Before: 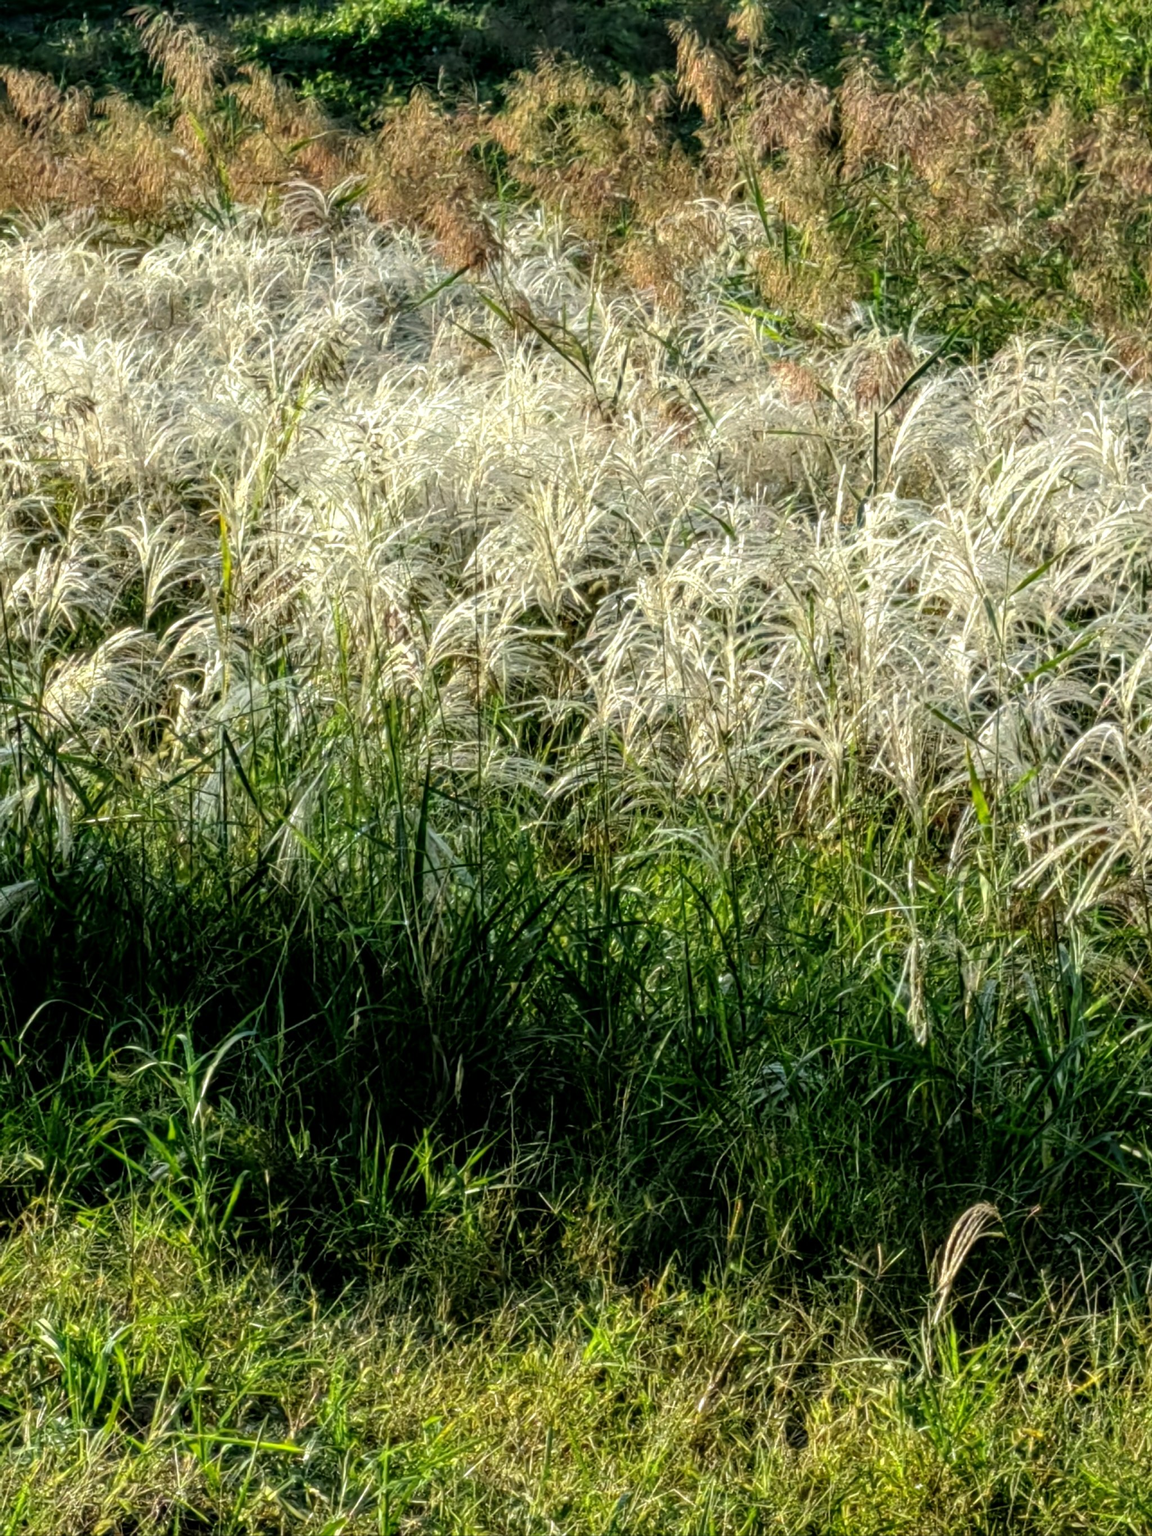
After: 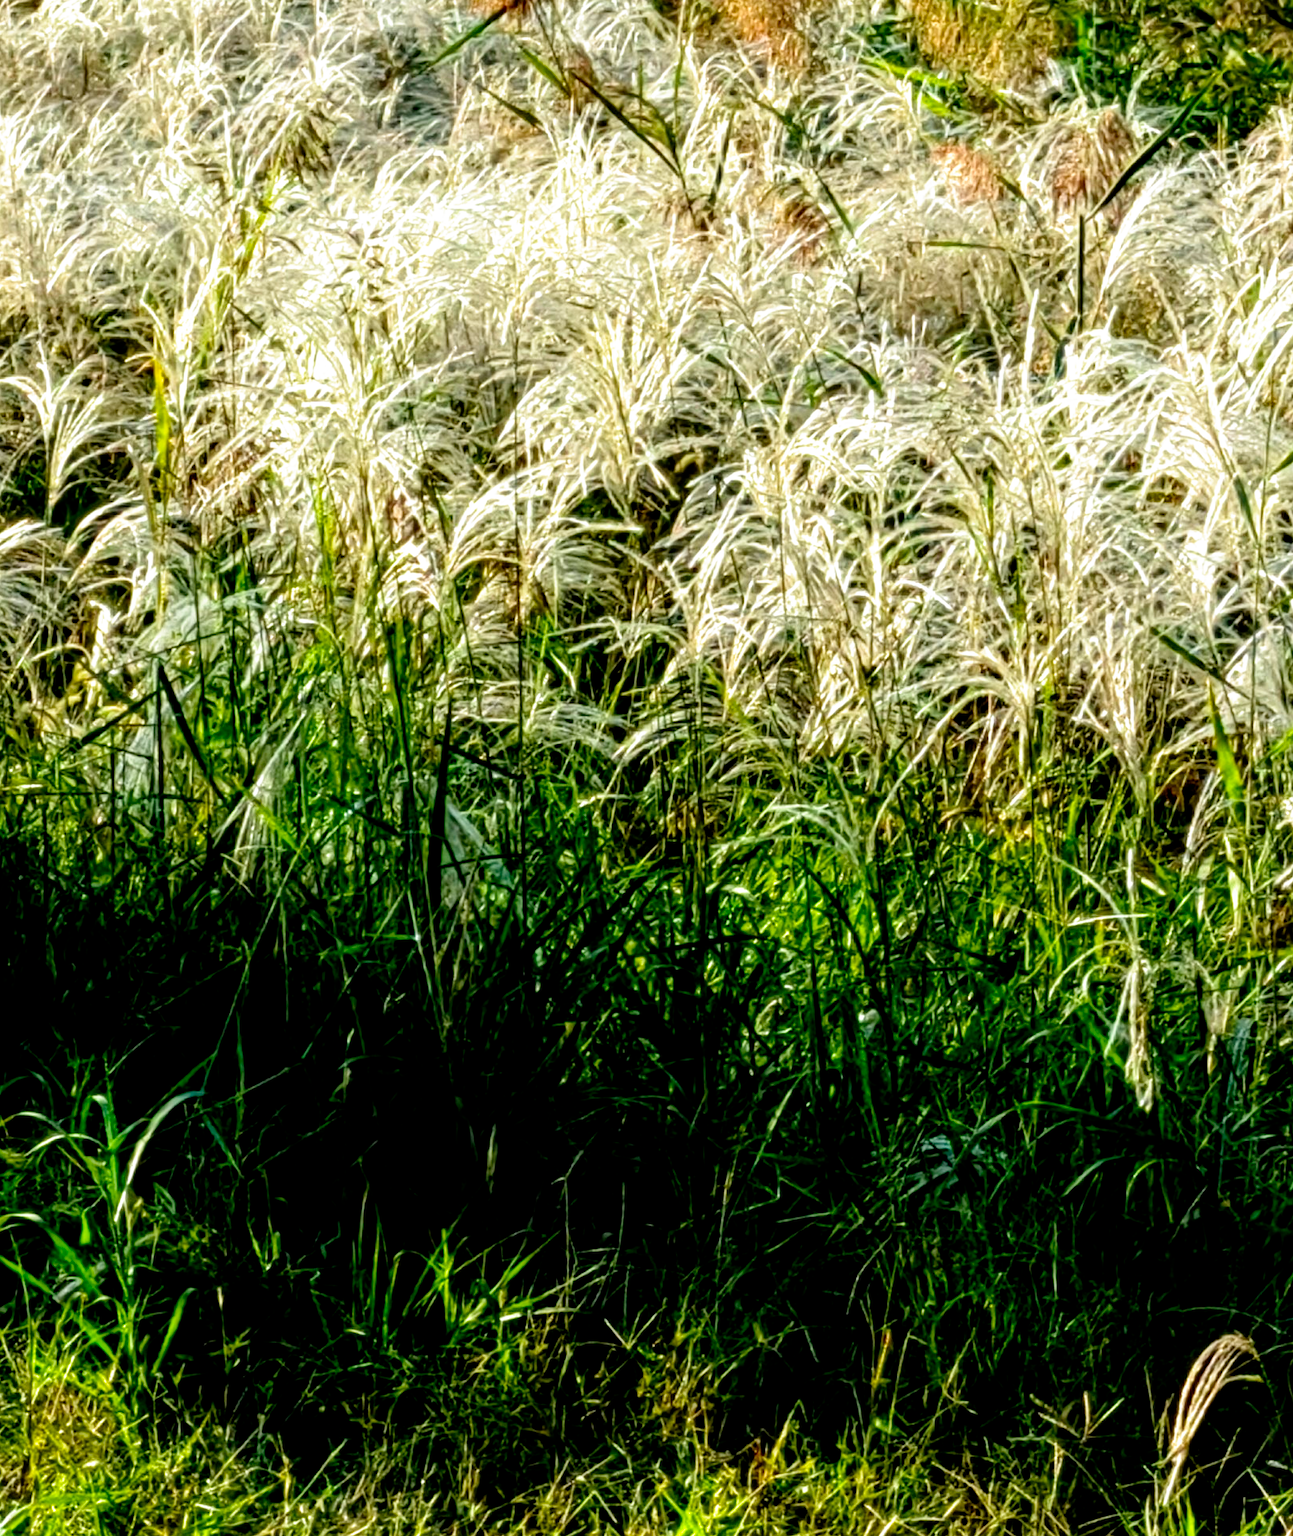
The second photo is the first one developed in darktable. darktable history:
filmic rgb: black relative exposure -5.5 EV, white relative exposure 2.5 EV, threshold 3 EV, target black luminance 0%, hardness 4.51, latitude 67.35%, contrast 1.453, shadows ↔ highlights balance -3.52%, preserve chrominance no, color science v4 (2020), contrast in shadows soft, enable highlight reconstruction true
crop: left 9.712%, top 16.928%, right 10.845%, bottom 12.332%
